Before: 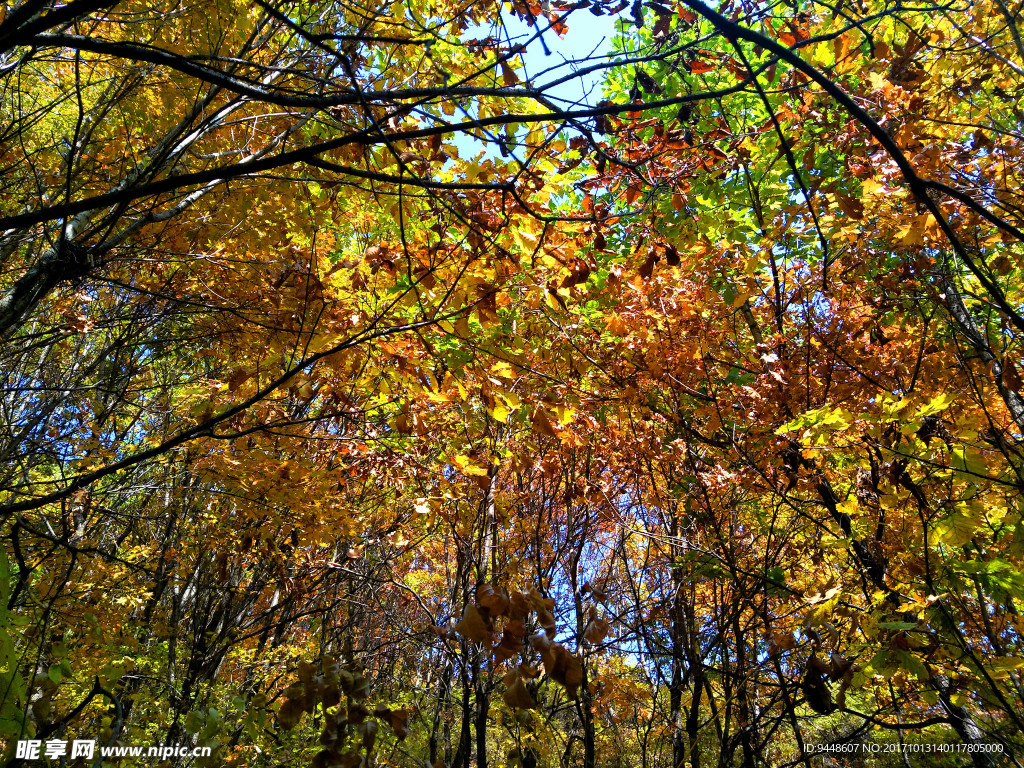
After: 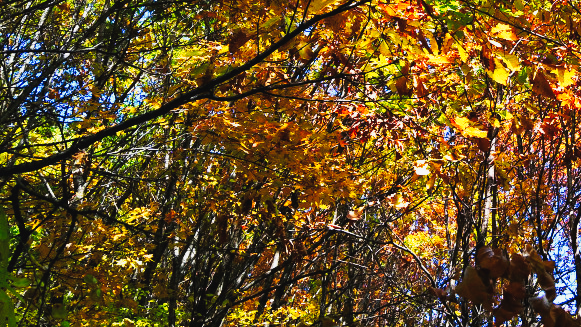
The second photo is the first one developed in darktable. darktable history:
crop: top 44.126%, right 43.248%, bottom 13.285%
tone curve: curves: ch0 [(0, 0.031) (0.145, 0.106) (0.319, 0.269) (0.495, 0.544) (0.707, 0.833) (0.859, 0.931) (1, 0.967)]; ch1 [(0, 0) (0.279, 0.218) (0.424, 0.411) (0.495, 0.504) (0.538, 0.55) (0.578, 0.595) (0.707, 0.778) (1, 1)]; ch2 [(0, 0) (0.125, 0.089) (0.353, 0.329) (0.436, 0.432) (0.552, 0.554) (0.615, 0.674) (1, 1)], preserve colors none
